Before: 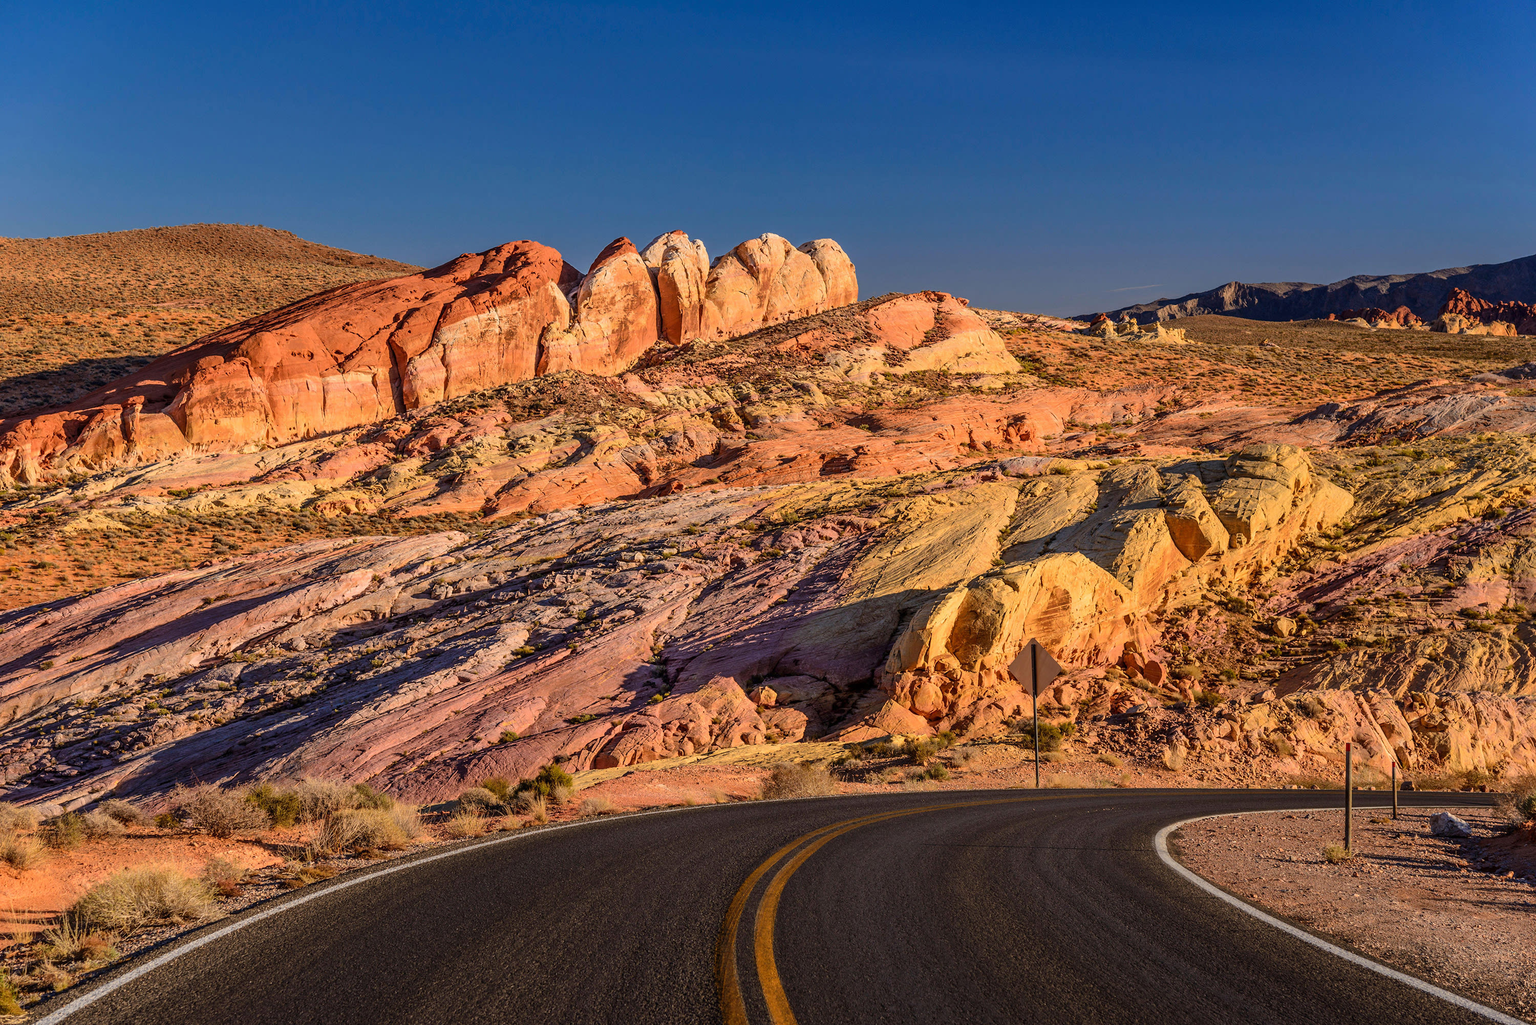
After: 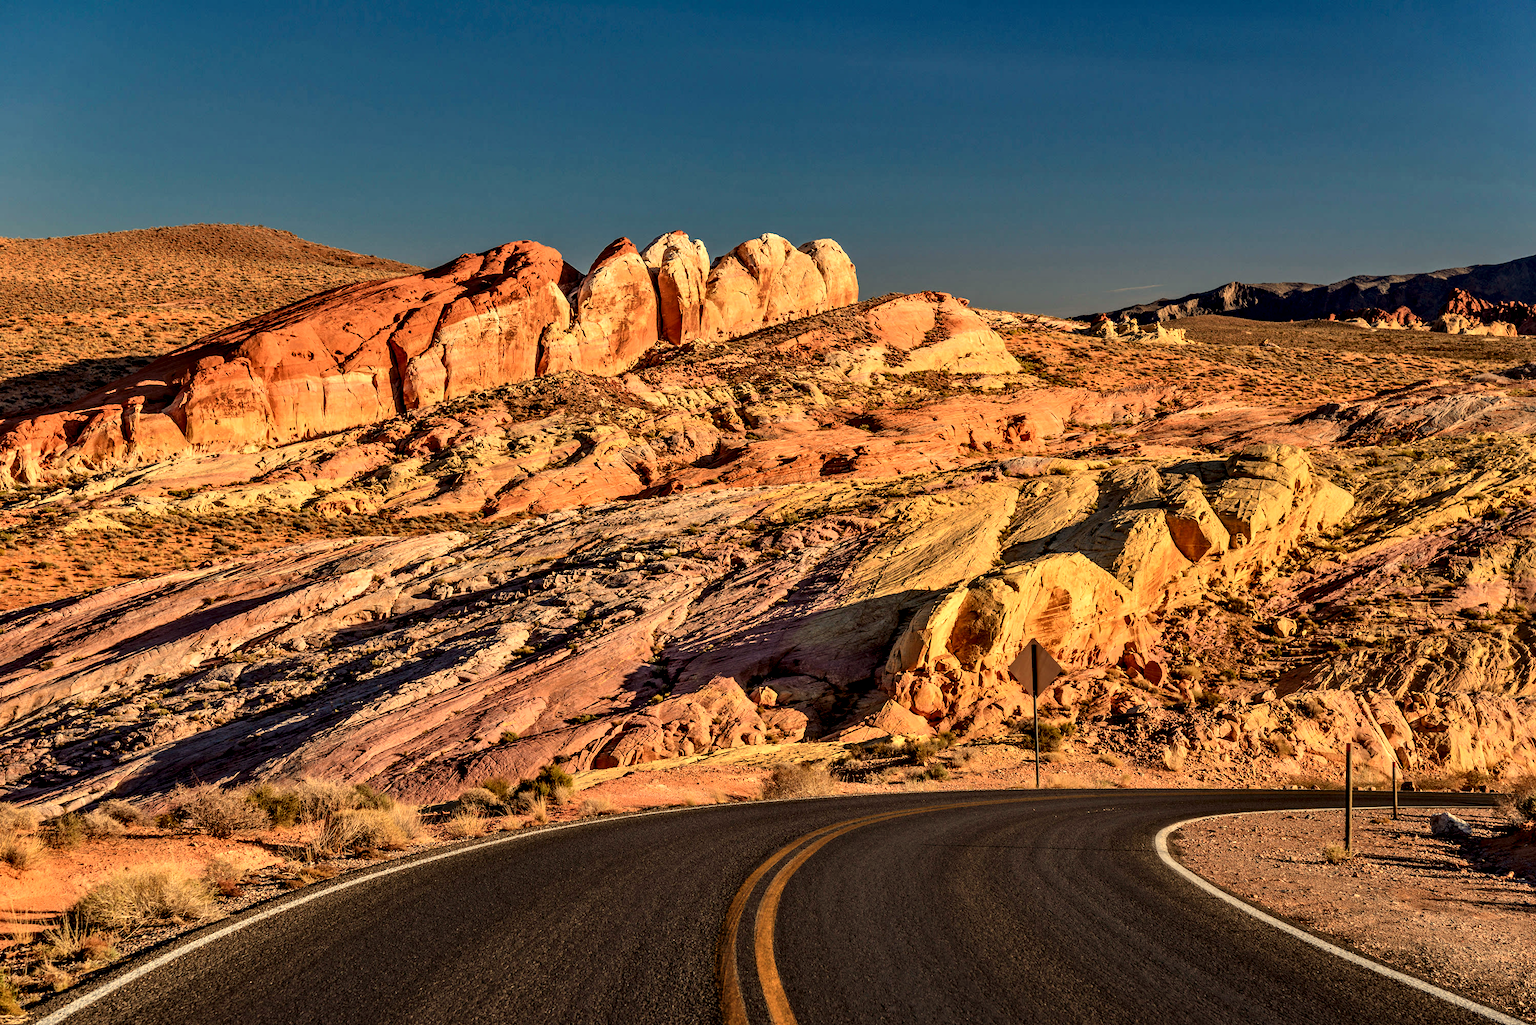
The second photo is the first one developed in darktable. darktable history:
white balance: red 1.08, blue 0.791
contrast equalizer: y [[0.545, 0.572, 0.59, 0.59, 0.571, 0.545], [0.5 ×6], [0.5 ×6], [0 ×6], [0 ×6]]
